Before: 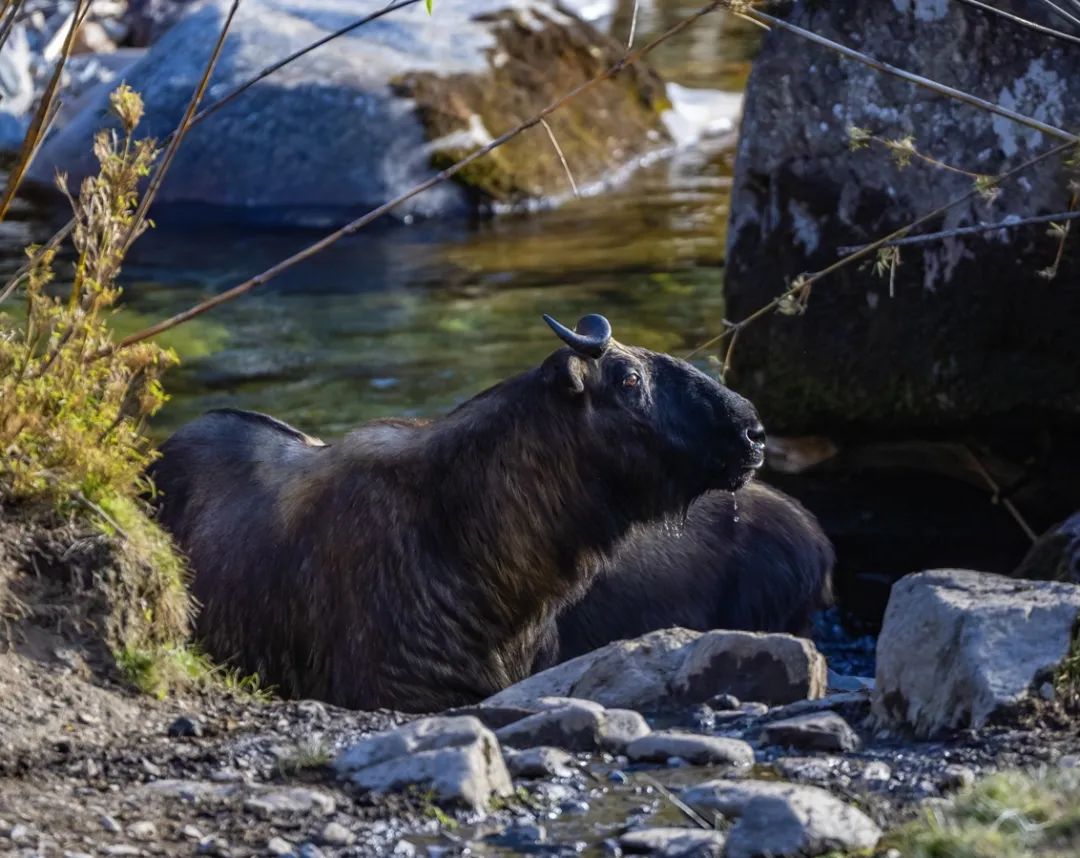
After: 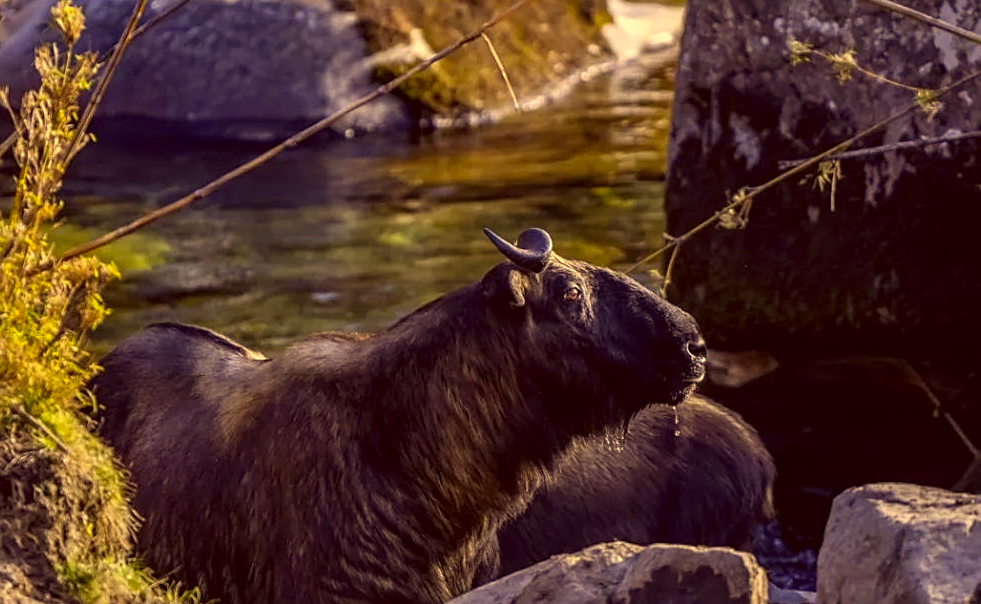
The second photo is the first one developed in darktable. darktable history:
local contrast: on, module defaults
crop: left 5.485%, top 10.024%, right 3.659%, bottom 19.466%
color correction: highlights a* 9.83, highlights b* 38.62, shadows a* 14.03, shadows b* 3.62
sharpen: amount 0.479
